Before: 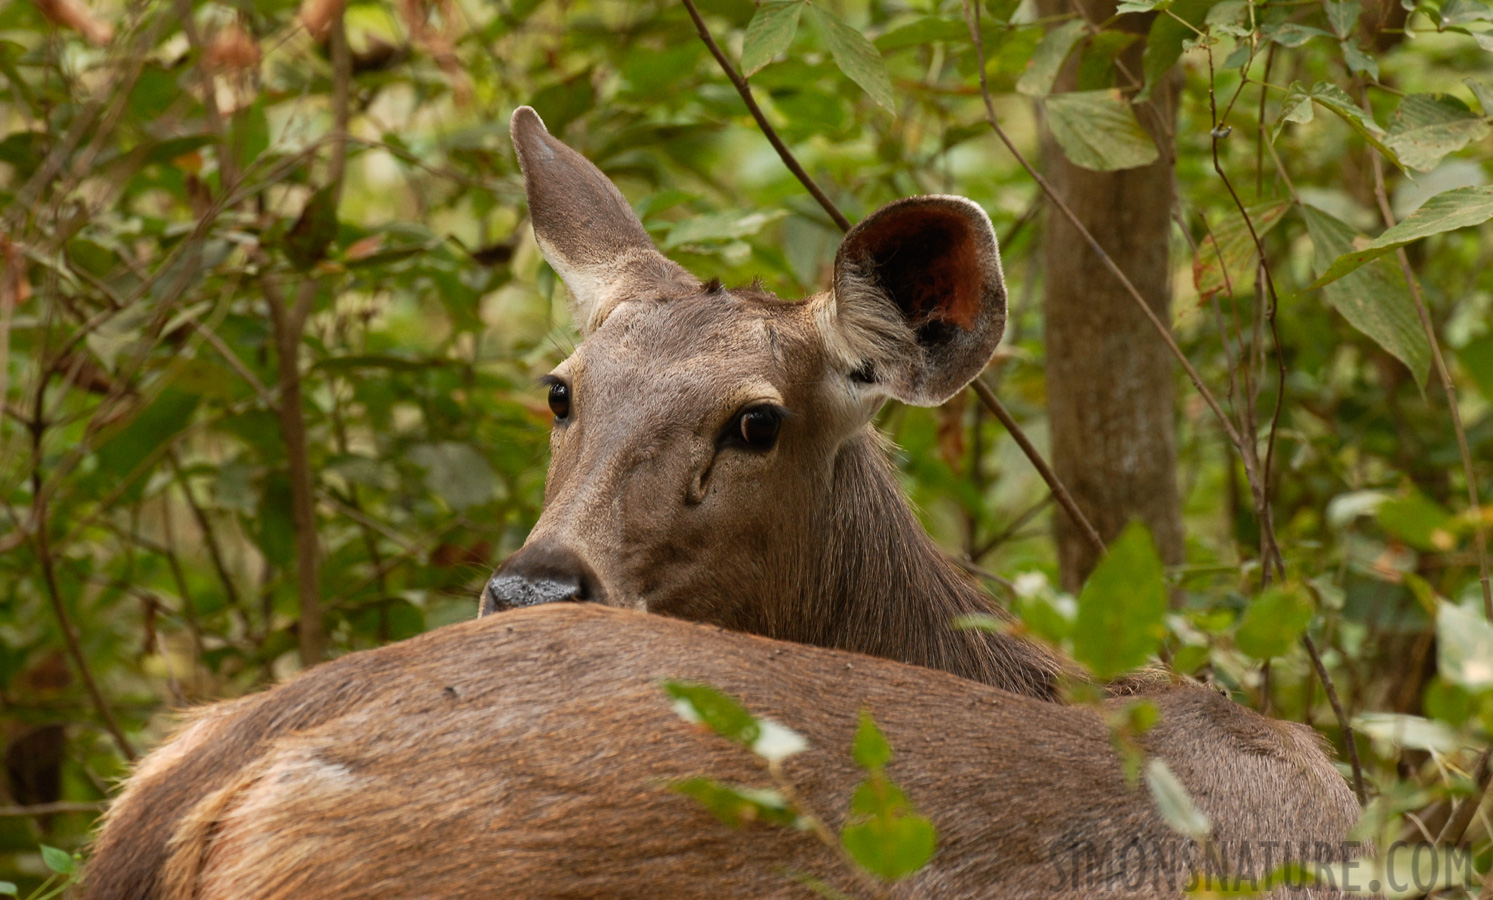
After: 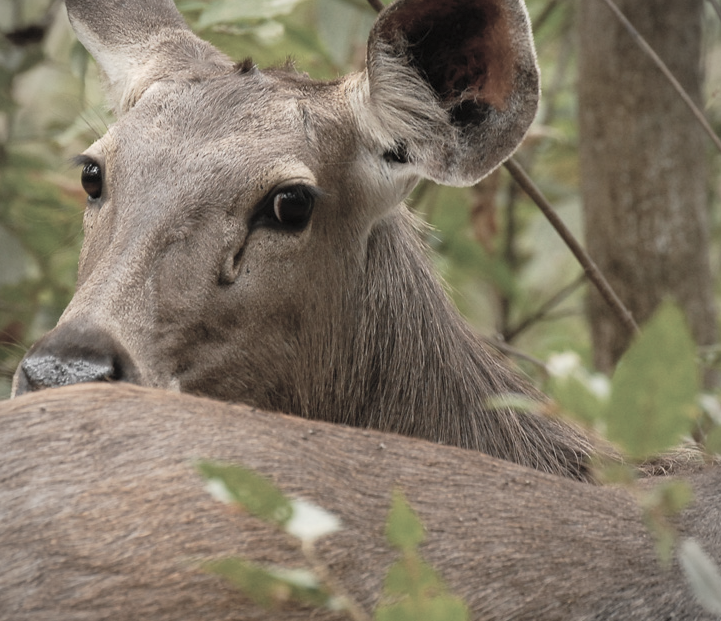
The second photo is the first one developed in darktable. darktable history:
crop: left 31.343%, top 24.539%, right 20.308%, bottom 6.384%
vignetting: fall-off start 91.3%
contrast brightness saturation: brightness 0.184, saturation -0.517
